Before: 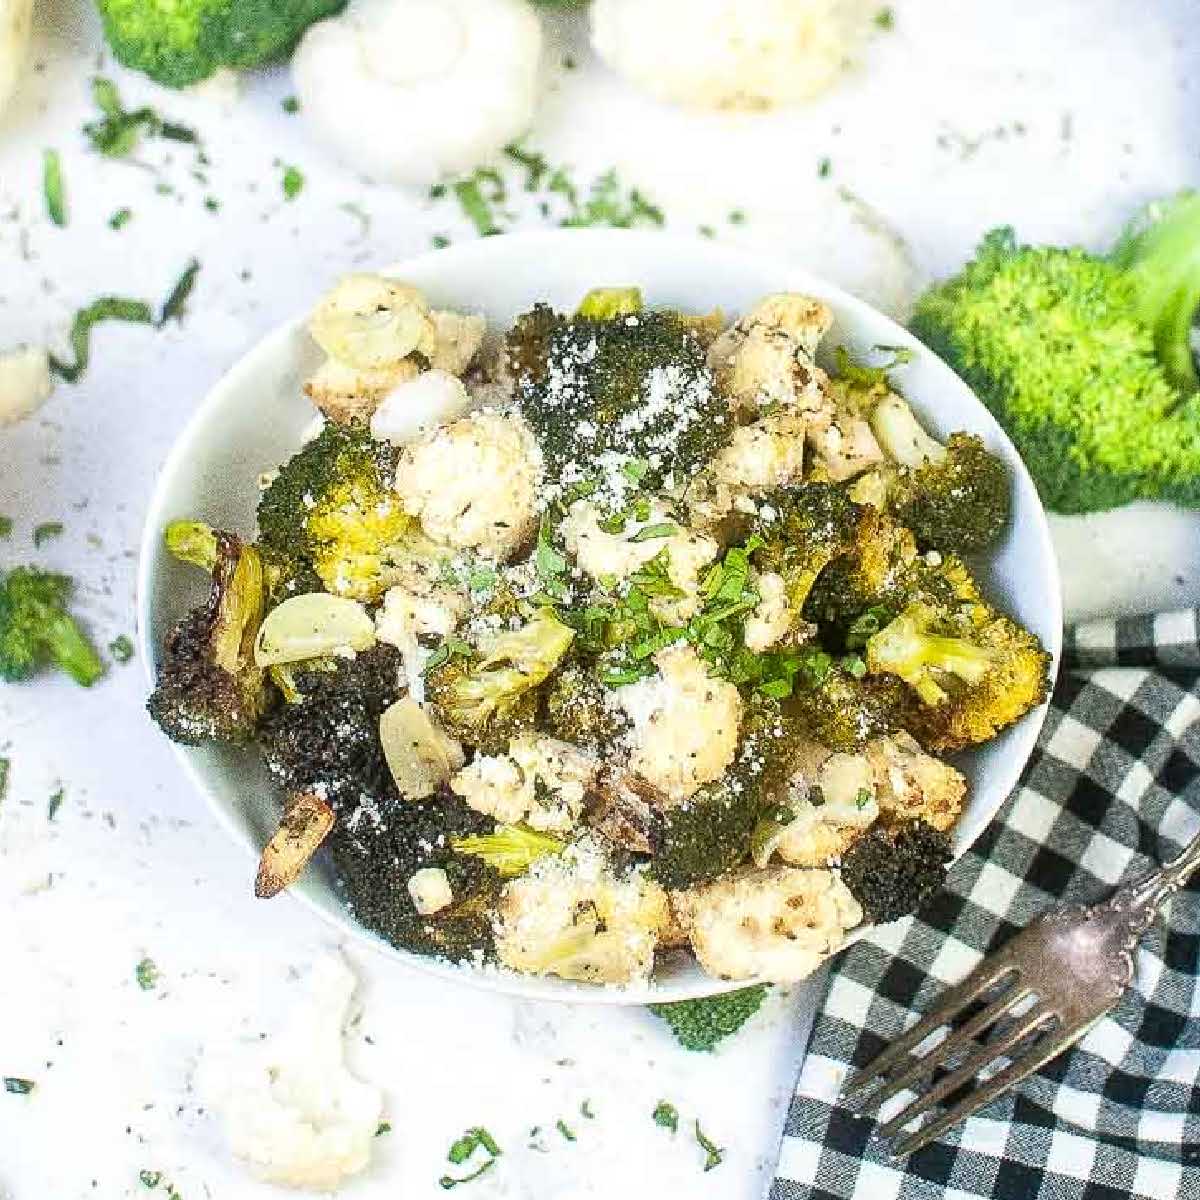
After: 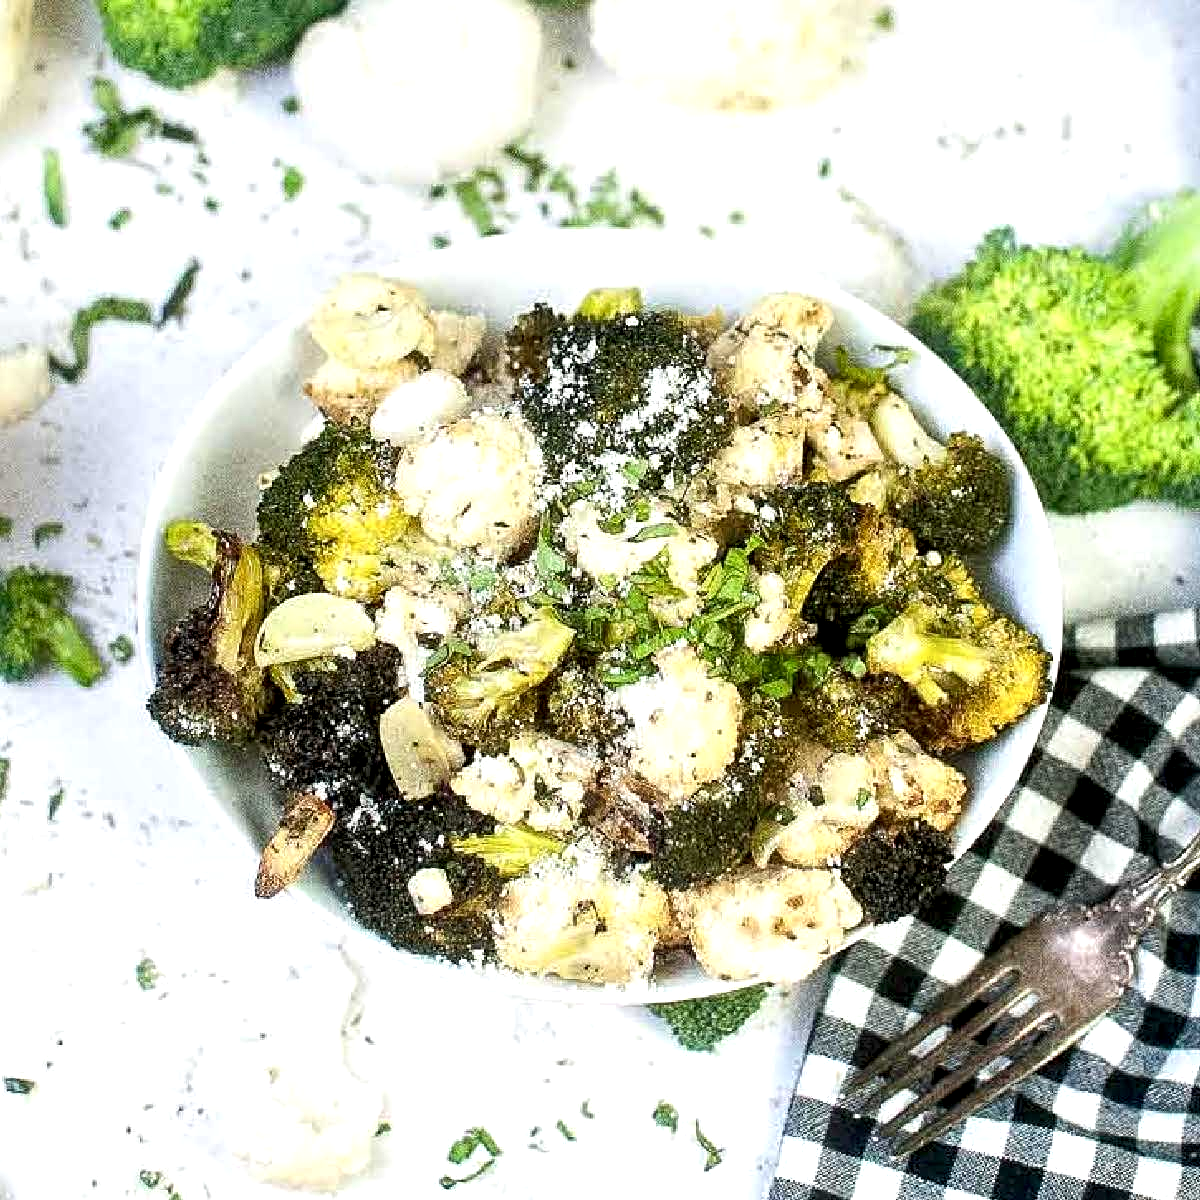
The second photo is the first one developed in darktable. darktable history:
local contrast: highlights 173%, shadows 140%, detail 139%, midtone range 0.256
